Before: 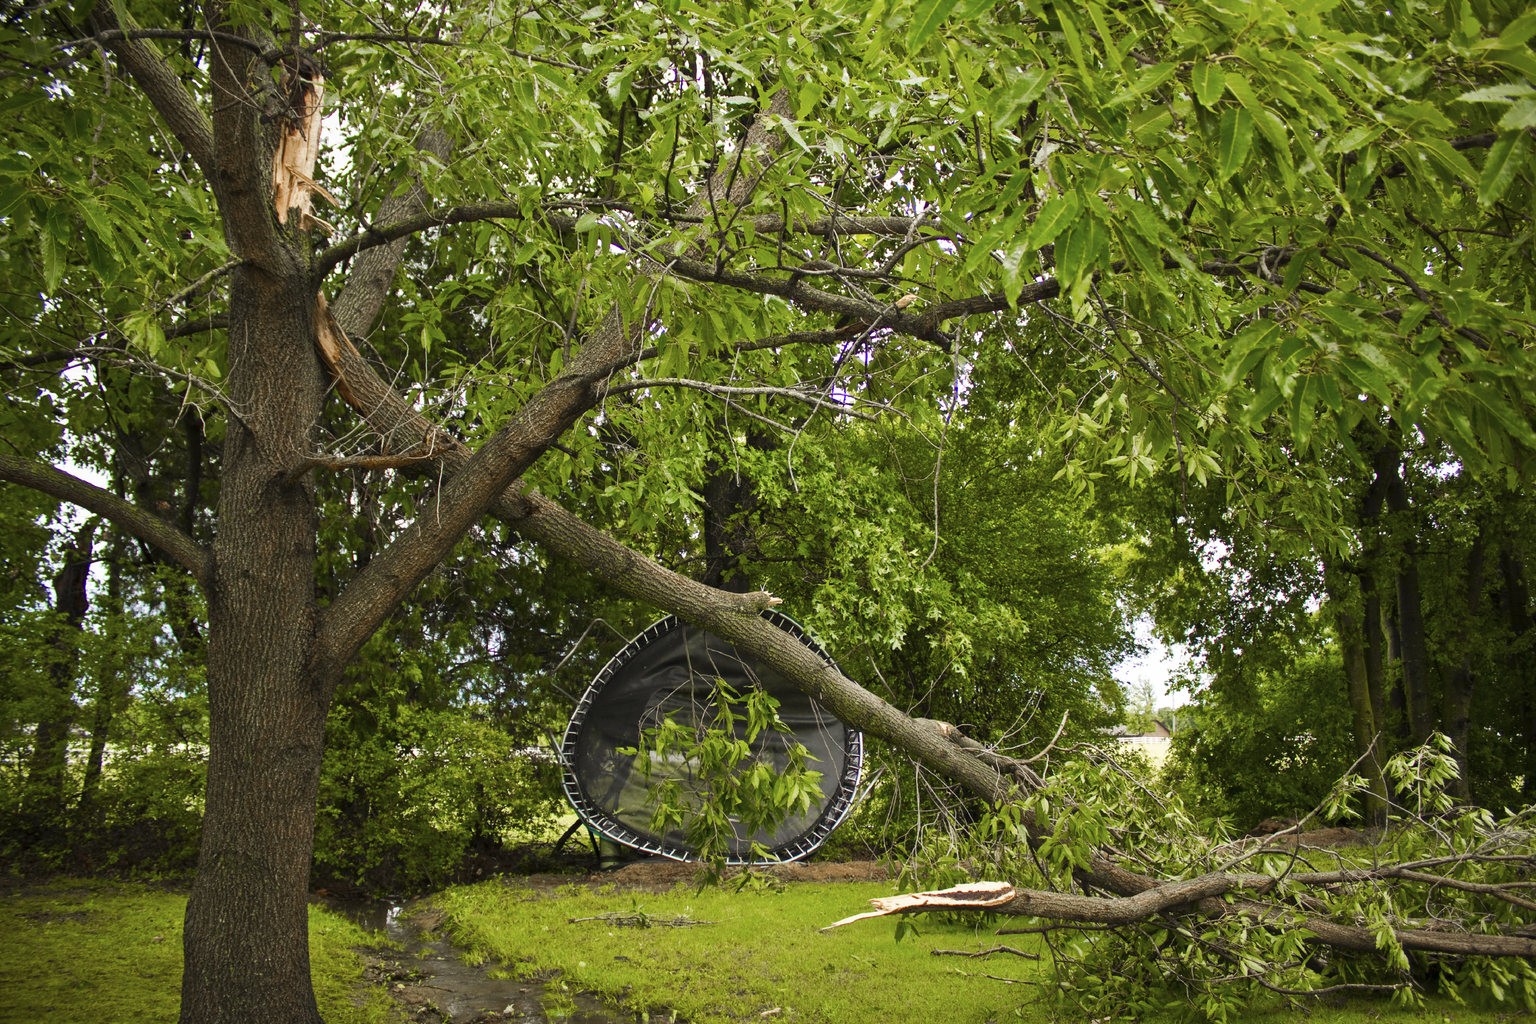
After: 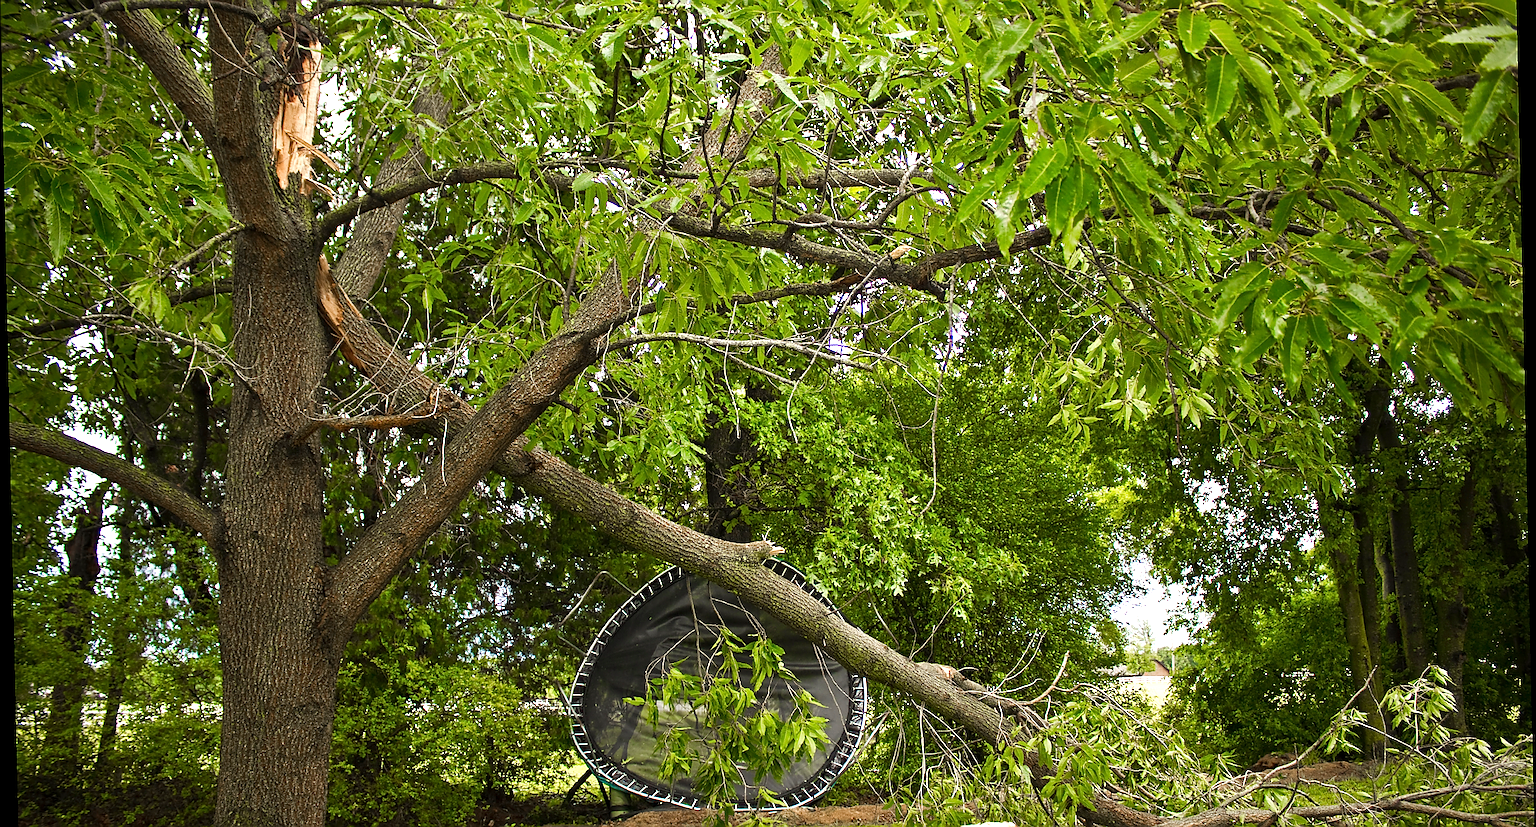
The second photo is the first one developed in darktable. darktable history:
rotate and perspective: rotation -1.24°, automatic cropping off
sharpen: radius 1.4, amount 1.25, threshold 0.7
tone equalizer: on, module defaults
exposure: exposure 0.367 EV, compensate highlight preservation false
crop and rotate: top 5.667%, bottom 14.937%
